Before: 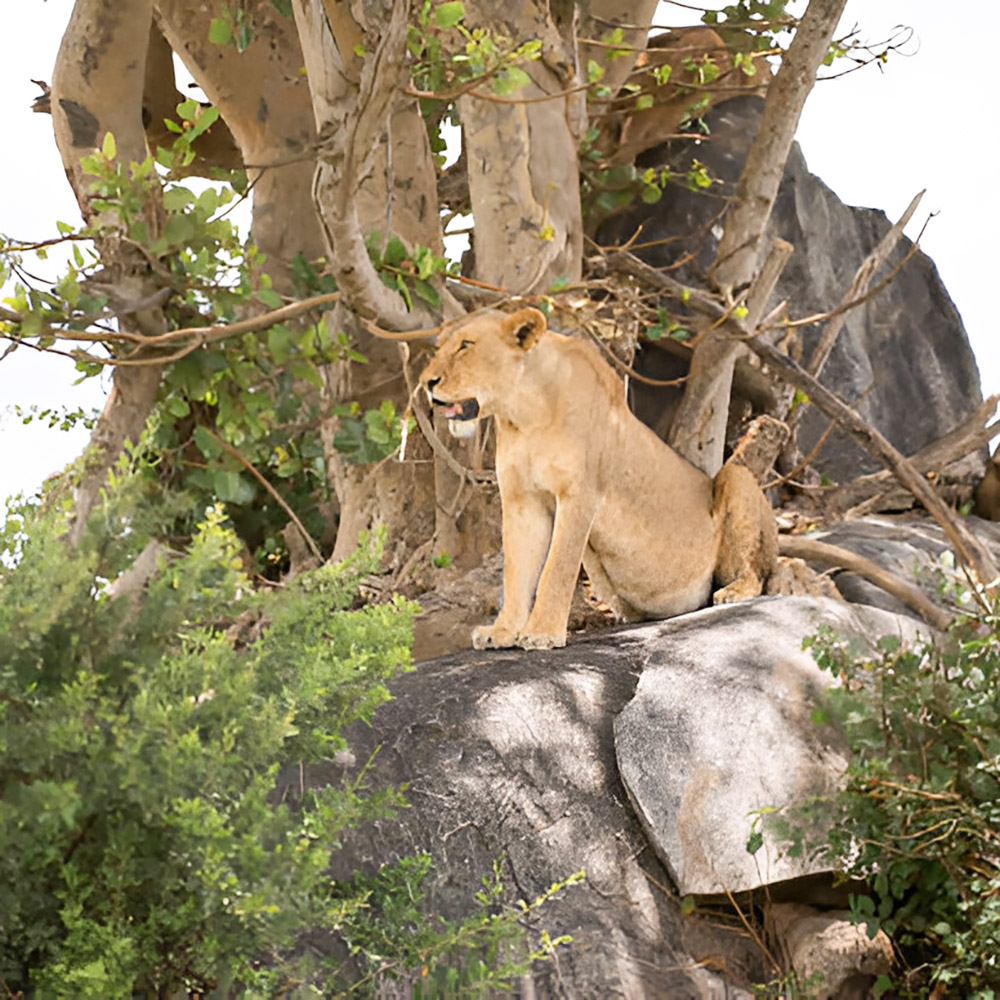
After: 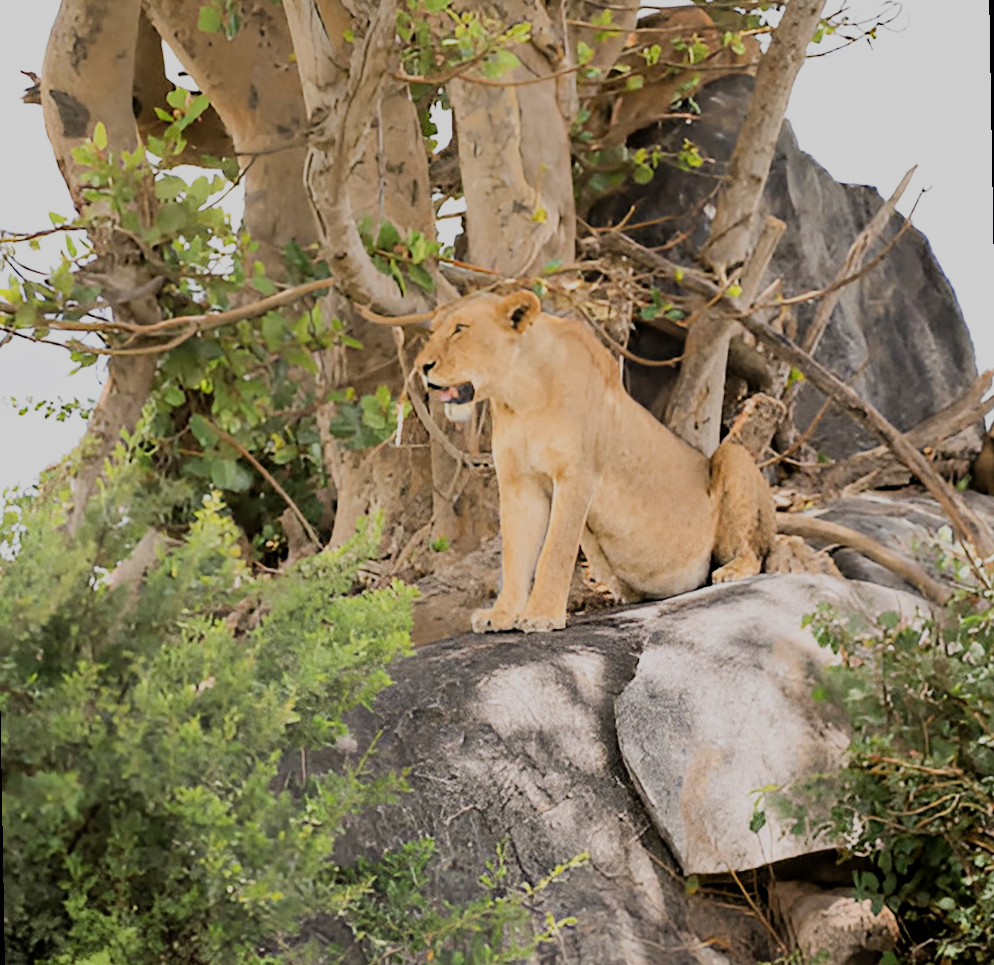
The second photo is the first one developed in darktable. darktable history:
rotate and perspective: rotation -1°, crop left 0.011, crop right 0.989, crop top 0.025, crop bottom 0.975
filmic rgb: black relative exposure -7.15 EV, white relative exposure 5.36 EV, hardness 3.02, color science v6 (2022)
